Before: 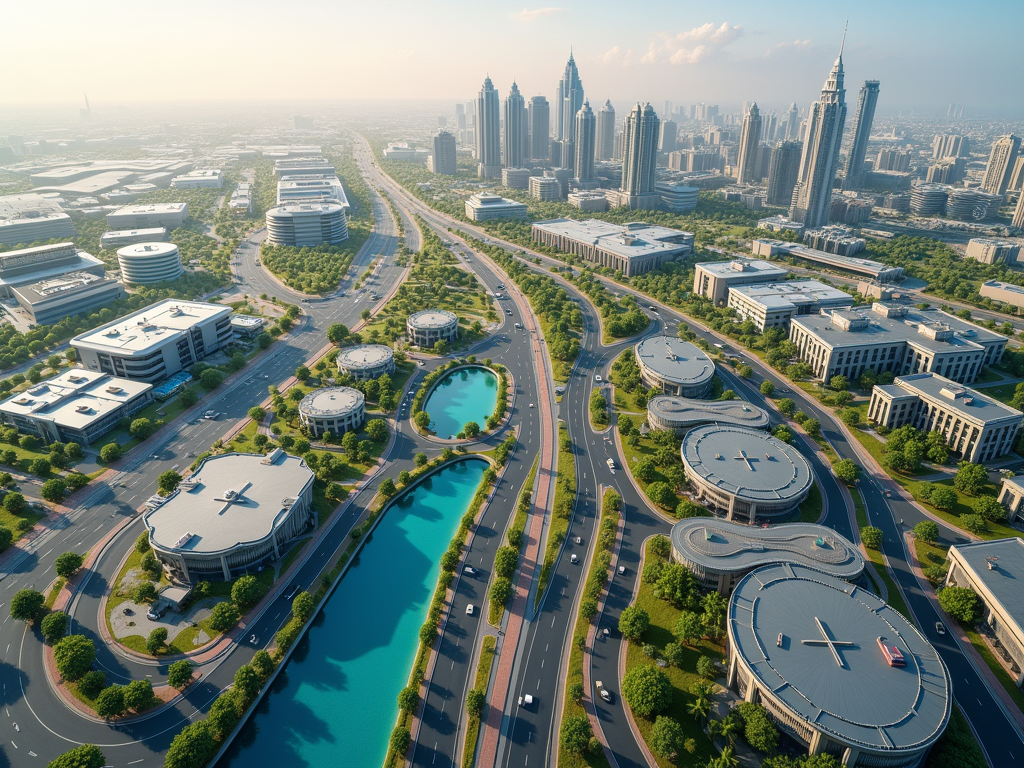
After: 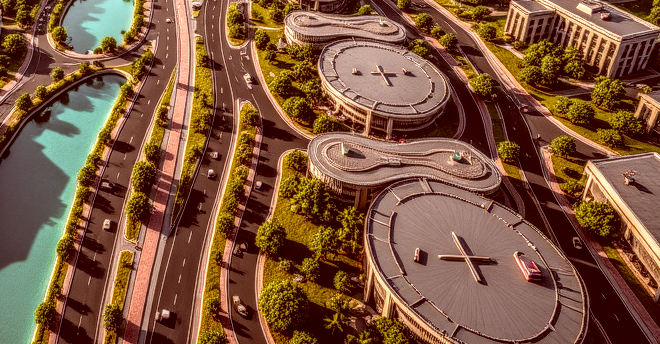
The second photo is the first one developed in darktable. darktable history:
crop and rotate: left 35.509%, top 50.238%, bottom 4.934%
color balance rgb: perceptual saturation grading › global saturation 20%, global vibrance 20%
local contrast: highlights 0%, shadows 0%, detail 300%, midtone range 0.3
color correction: highlights a* 9.03, highlights b* 8.71, shadows a* 40, shadows b* 40, saturation 0.8
